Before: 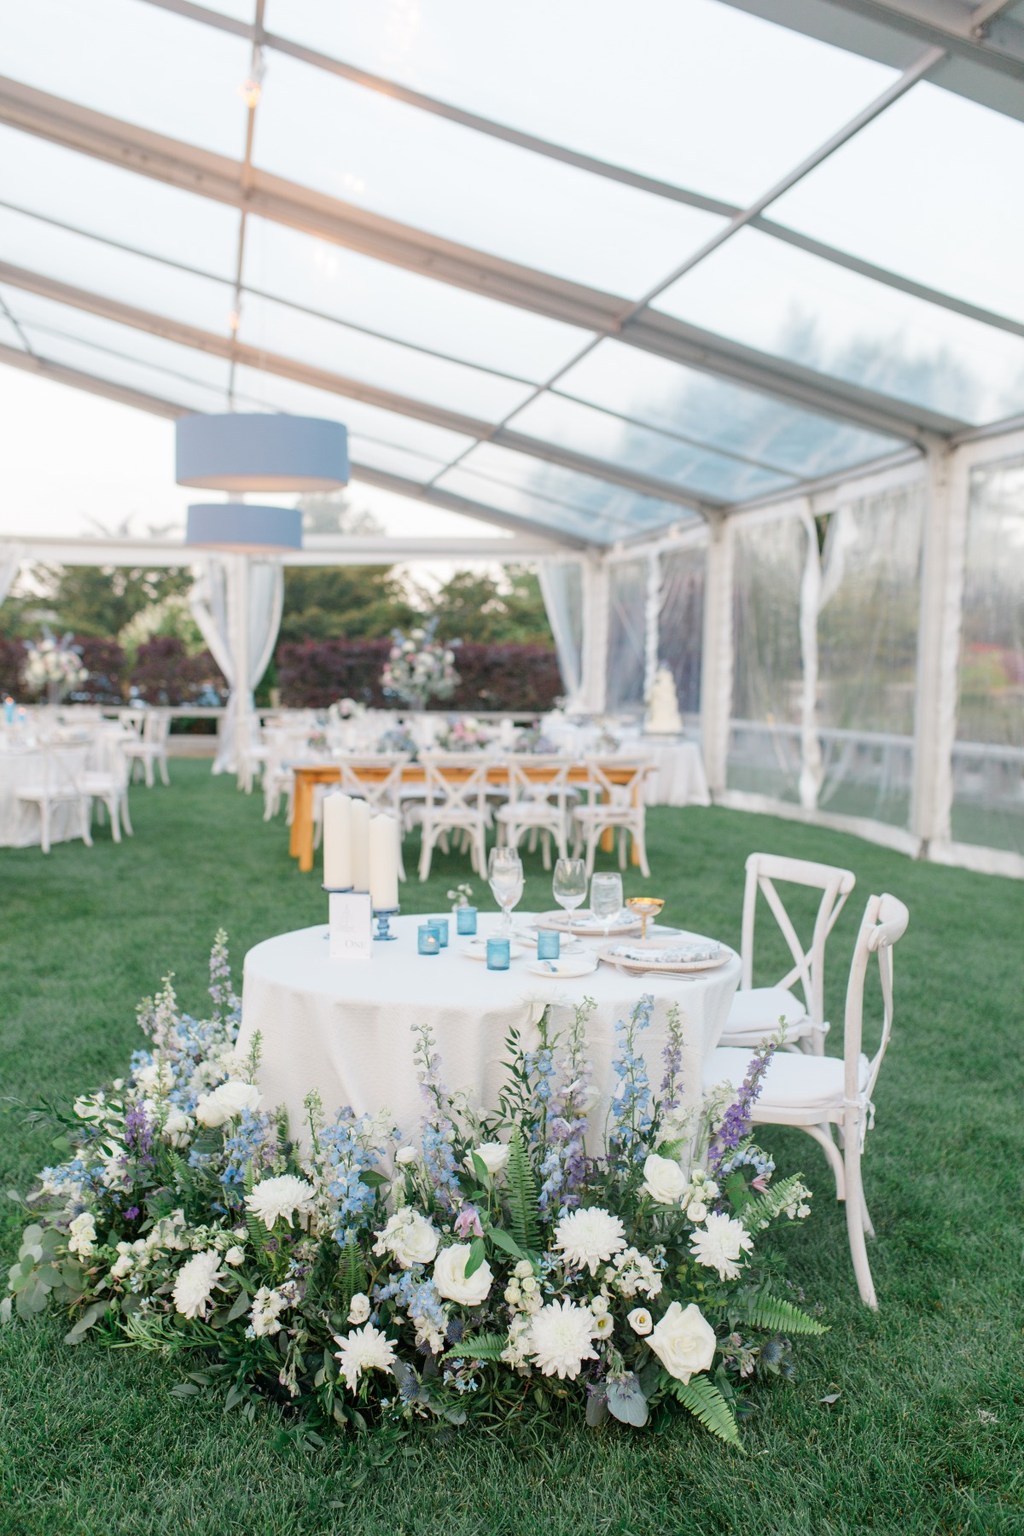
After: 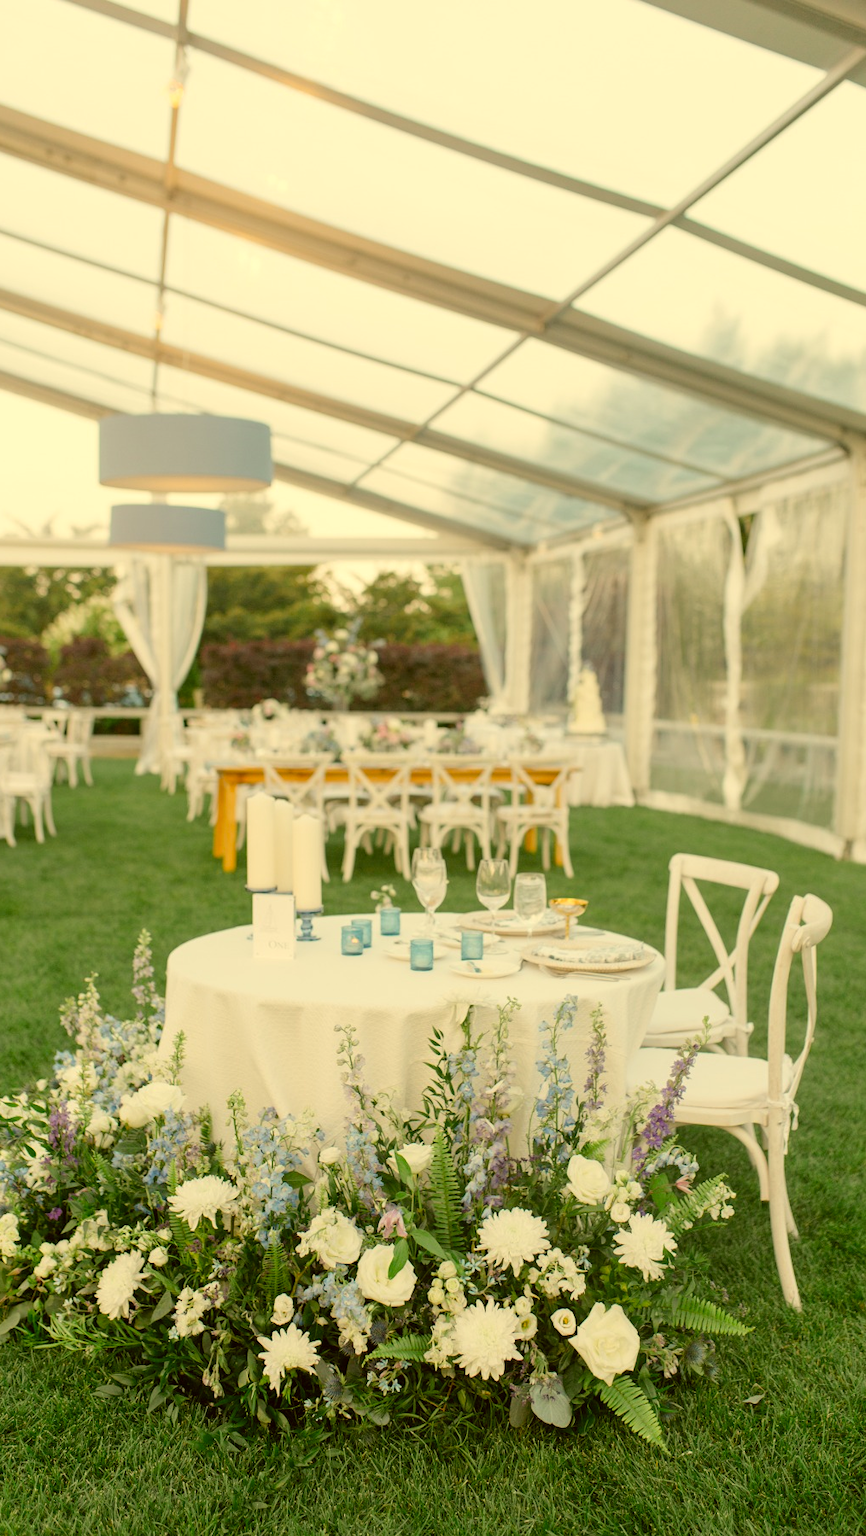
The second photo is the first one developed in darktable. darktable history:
crop: left 7.556%, right 7.805%
color correction: highlights a* 0.159, highlights b* 29.37, shadows a* -0.159, shadows b* 21.41
